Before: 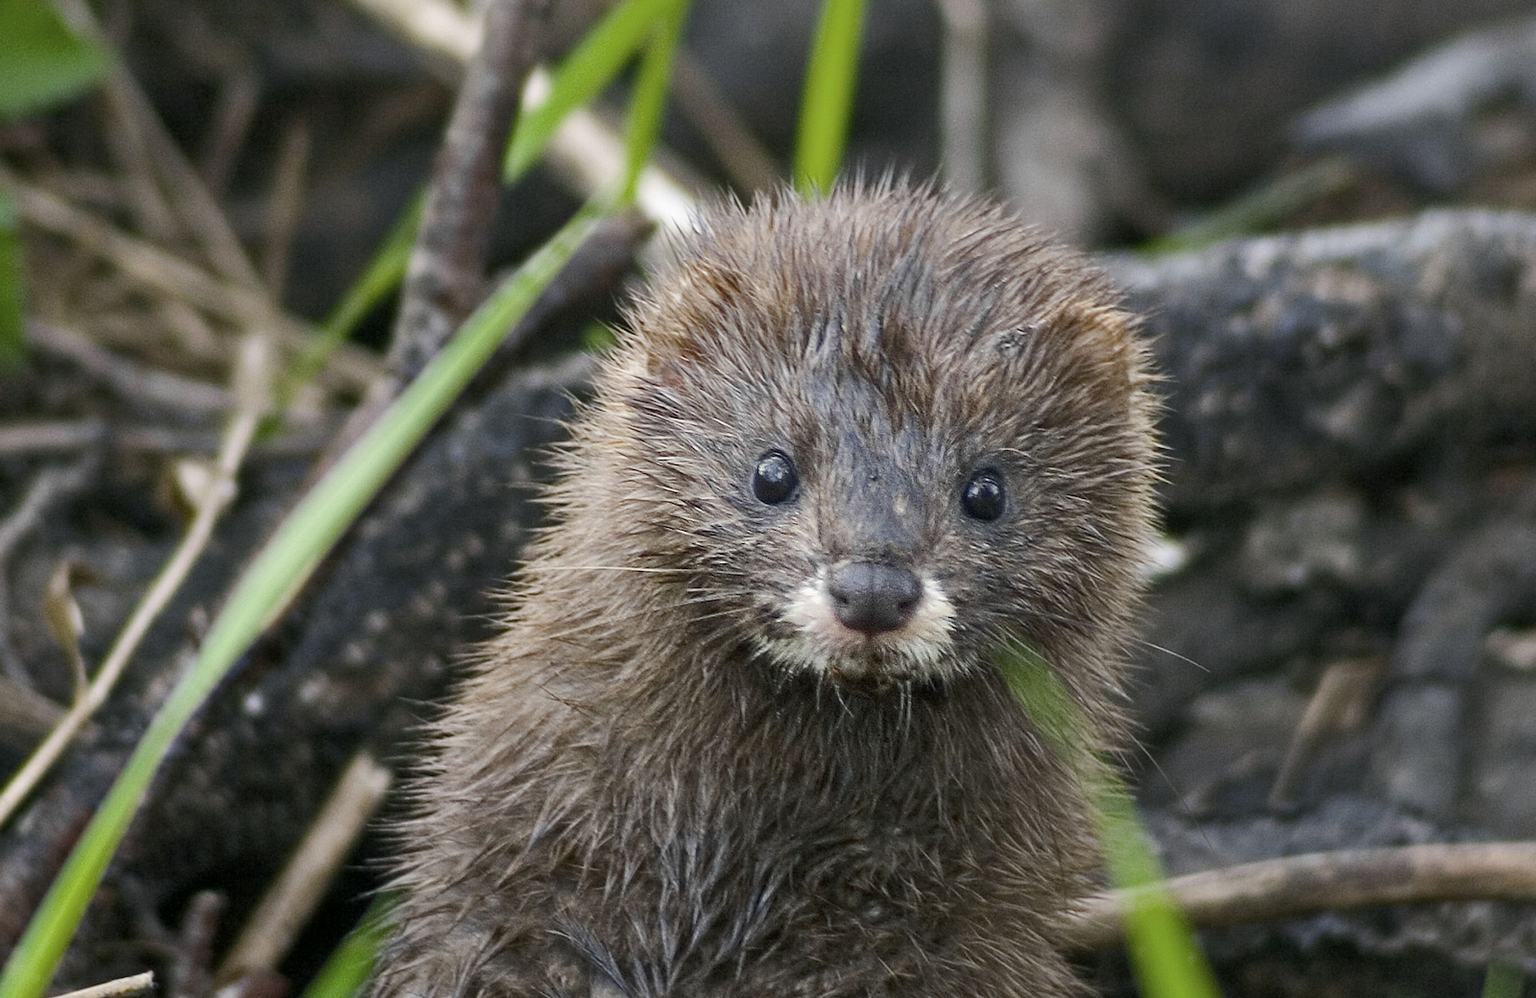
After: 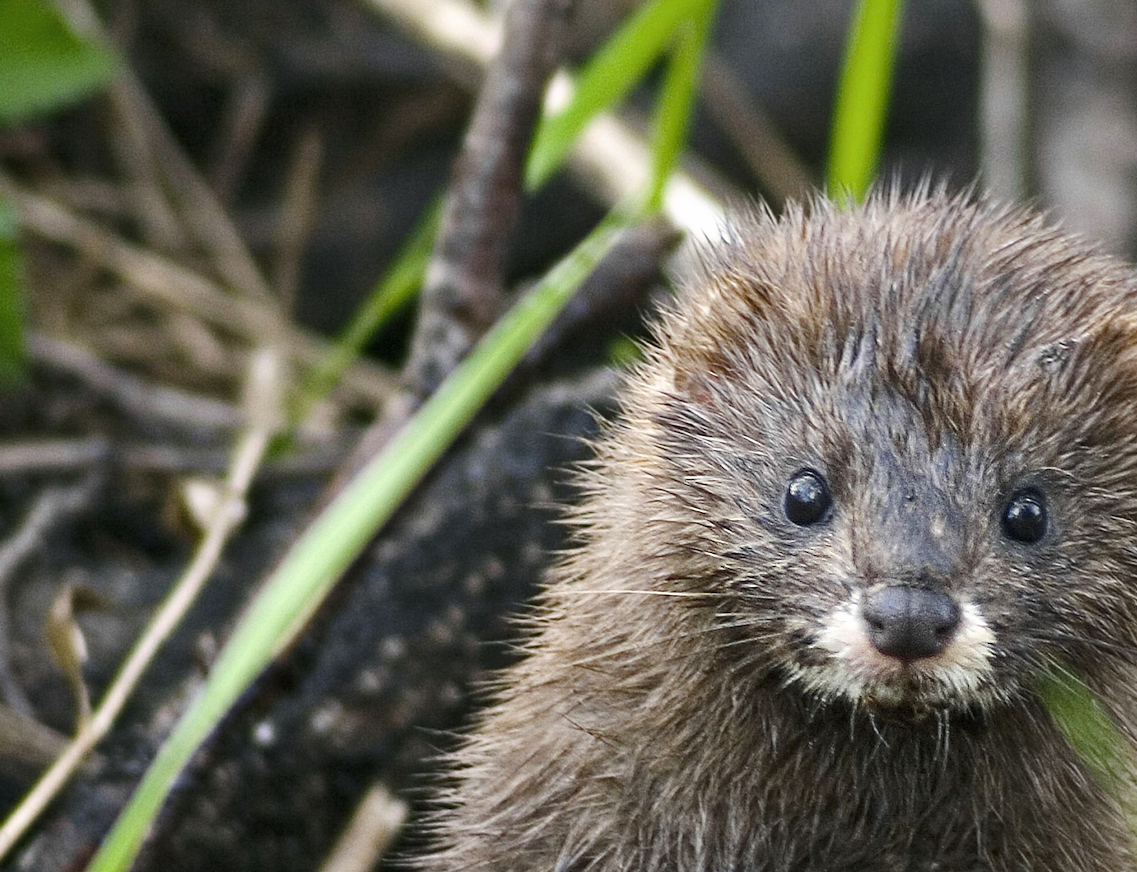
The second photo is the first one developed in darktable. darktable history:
tone curve: curves: ch0 [(0, 0) (0.003, 0.002) (0.011, 0.009) (0.025, 0.02) (0.044, 0.036) (0.069, 0.057) (0.1, 0.081) (0.136, 0.115) (0.177, 0.153) (0.224, 0.202) (0.277, 0.264) (0.335, 0.333) (0.399, 0.409) (0.468, 0.491) (0.543, 0.58) (0.623, 0.675) (0.709, 0.777) (0.801, 0.88) (0.898, 0.98) (1, 1)], preserve colors none
crop: right 28.935%, bottom 16.11%
